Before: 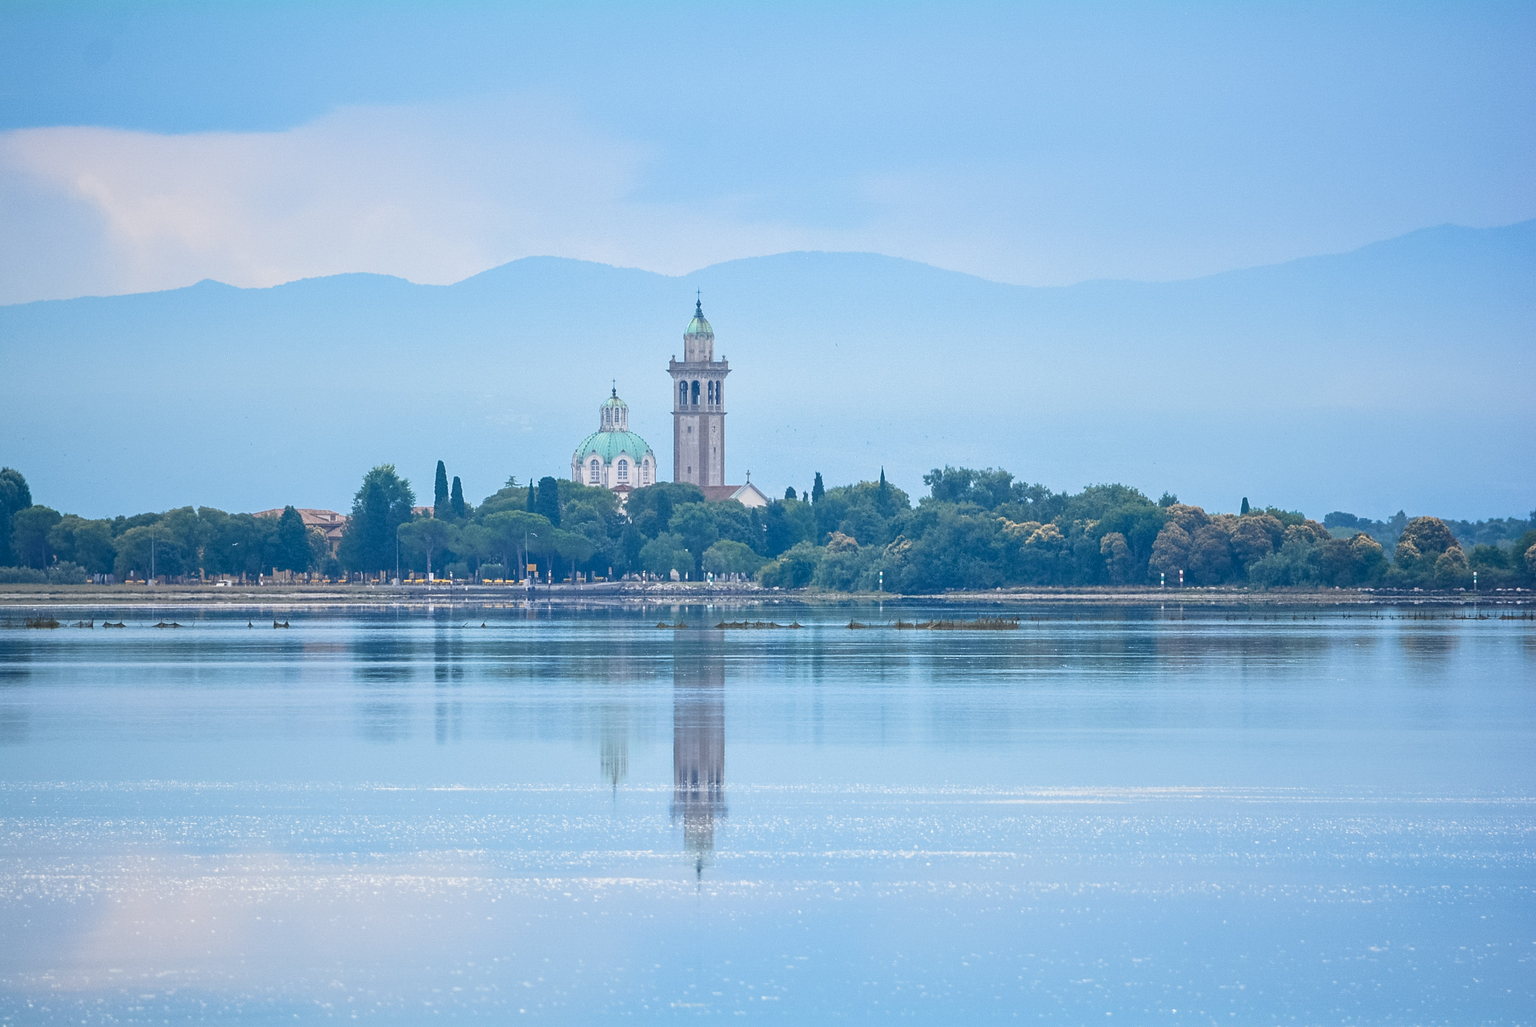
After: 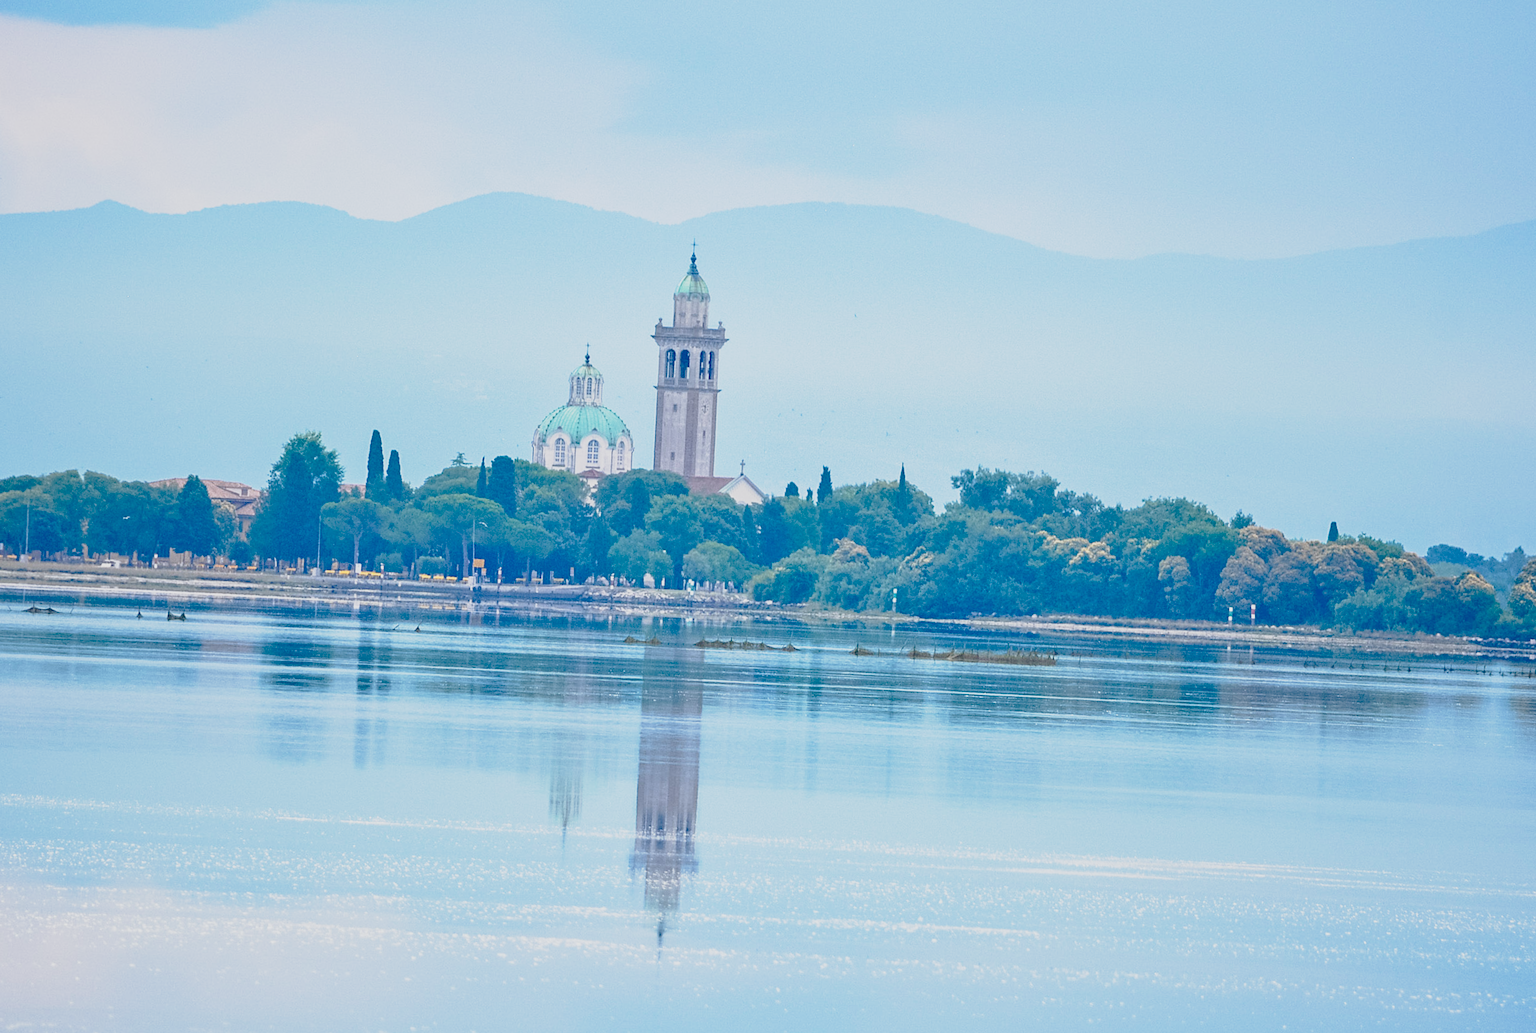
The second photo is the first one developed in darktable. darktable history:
crop and rotate: angle -2.85°, left 5.369%, top 5.18%, right 4.761%, bottom 4.413%
color balance rgb: global offset › luminance -0.379%, linear chroma grading › global chroma 0.973%, perceptual saturation grading › global saturation 19.497%
tone curve: curves: ch0 [(0.003, 0.003) (0.104, 0.026) (0.236, 0.181) (0.401, 0.443) (0.495, 0.55) (0.625, 0.67) (0.819, 0.841) (0.96, 0.899)]; ch1 [(0, 0) (0.161, 0.092) (0.37, 0.302) (0.424, 0.402) (0.45, 0.466) (0.495, 0.51) (0.573, 0.571) (0.638, 0.641) (0.751, 0.741) (1, 1)]; ch2 [(0, 0) (0.352, 0.403) (0.466, 0.443) (0.524, 0.526) (0.56, 0.556) (1, 1)], preserve colors none
tone equalizer: -7 EV 0.151 EV, -6 EV 0.577 EV, -5 EV 1.18 EV, -4 EV 1.29 EV, -3 EV 1.12 EV, -2 EV 0.6 EV, -1 EV 0.165 EV
